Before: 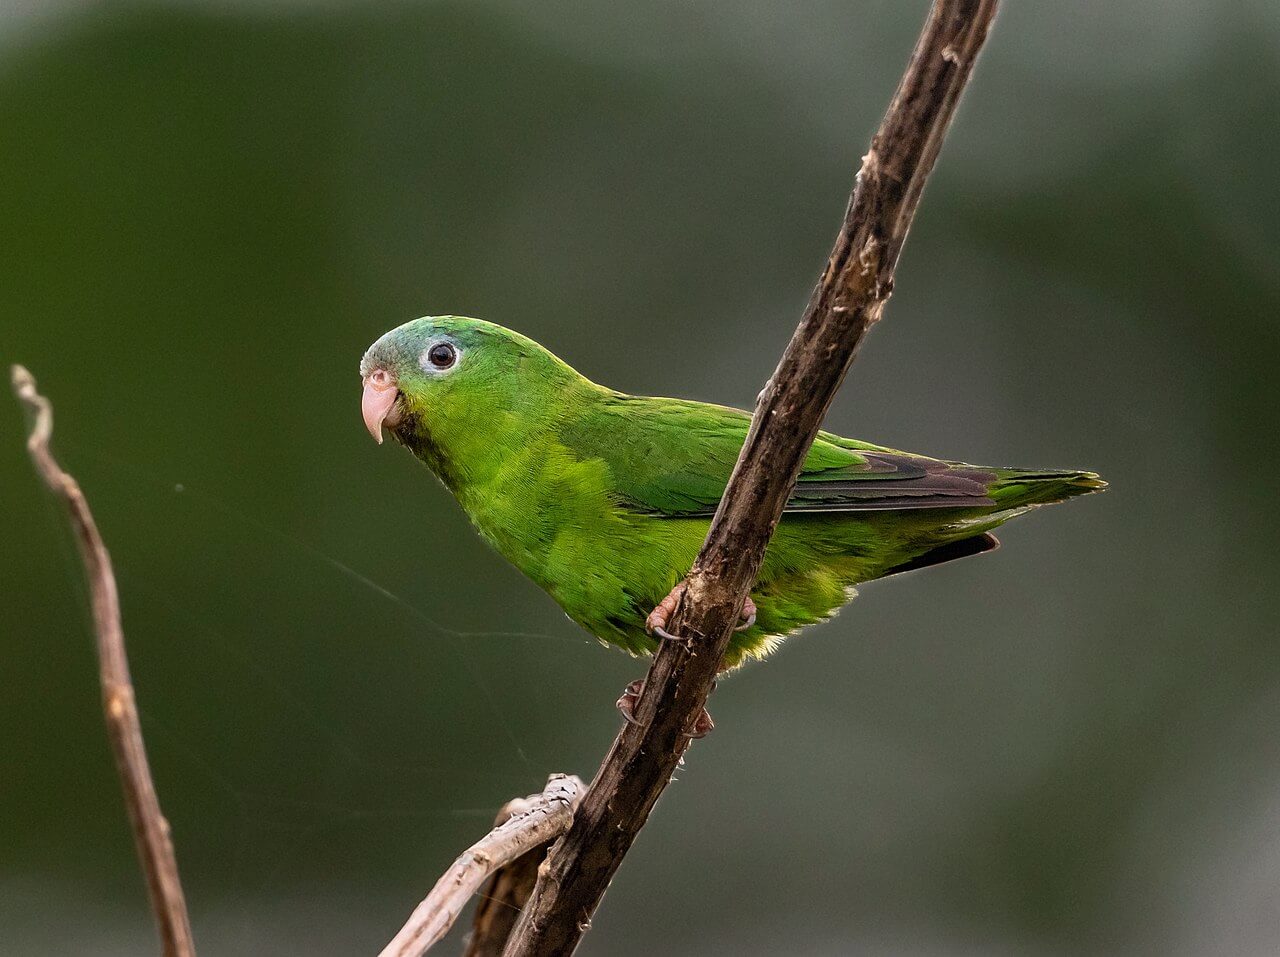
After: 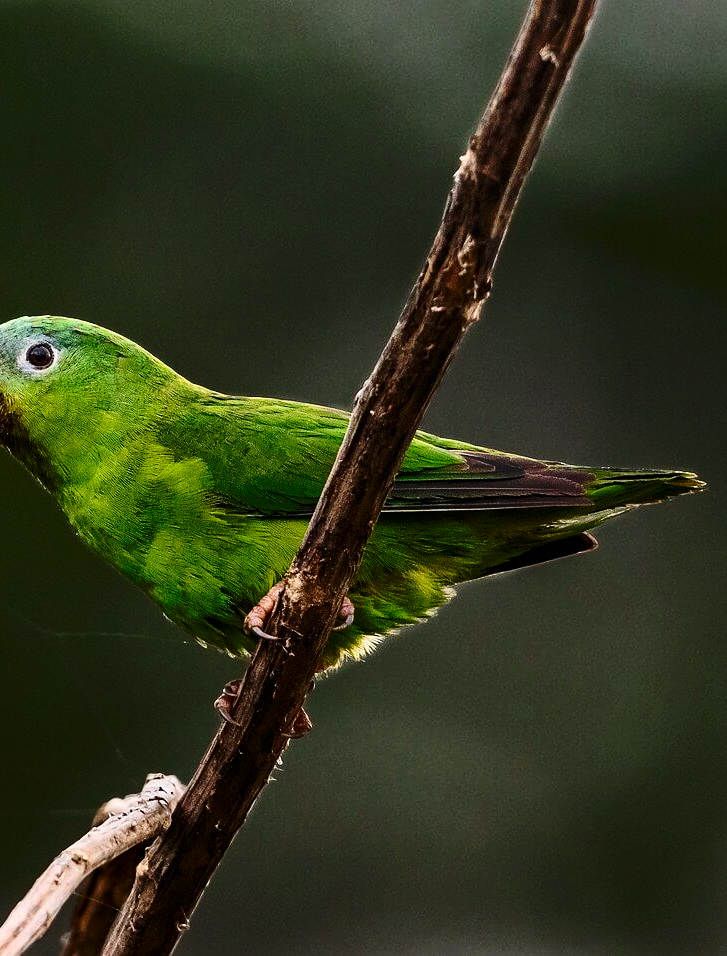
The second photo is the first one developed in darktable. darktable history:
crop: left 31.443%, top 0.019%, right 11.715%
contrast brightness saturation: contrast 0.222
base curve: curves: ch0 [(0, 0) (0.073, 0.04) (0.157, 0.139) (0.492, 0.492) (0.758, 0.758) (1, 1)], preserve colors none
